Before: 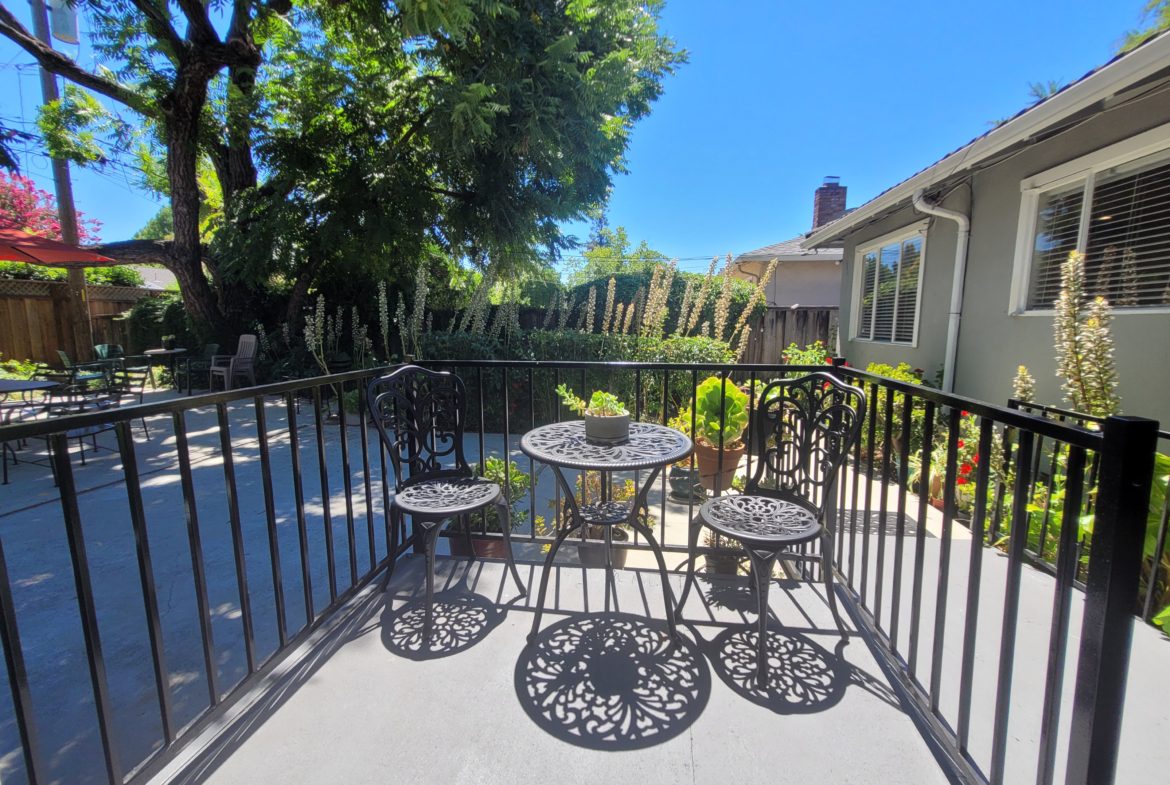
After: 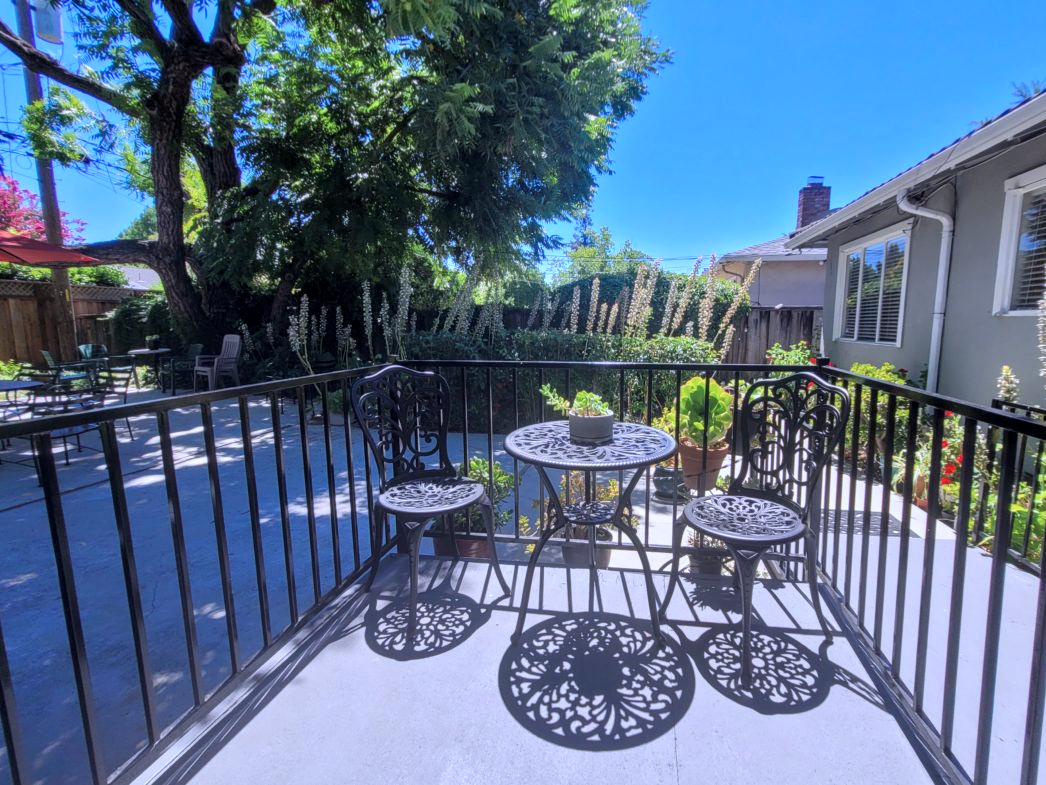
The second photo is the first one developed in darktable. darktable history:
crop and rotate: left 1.418%, right 9.167%
local contrast: on, module defaults
color calibration: illuminant as shot in camera, x 0.379, y 0.396, temperature 4145.91 K
